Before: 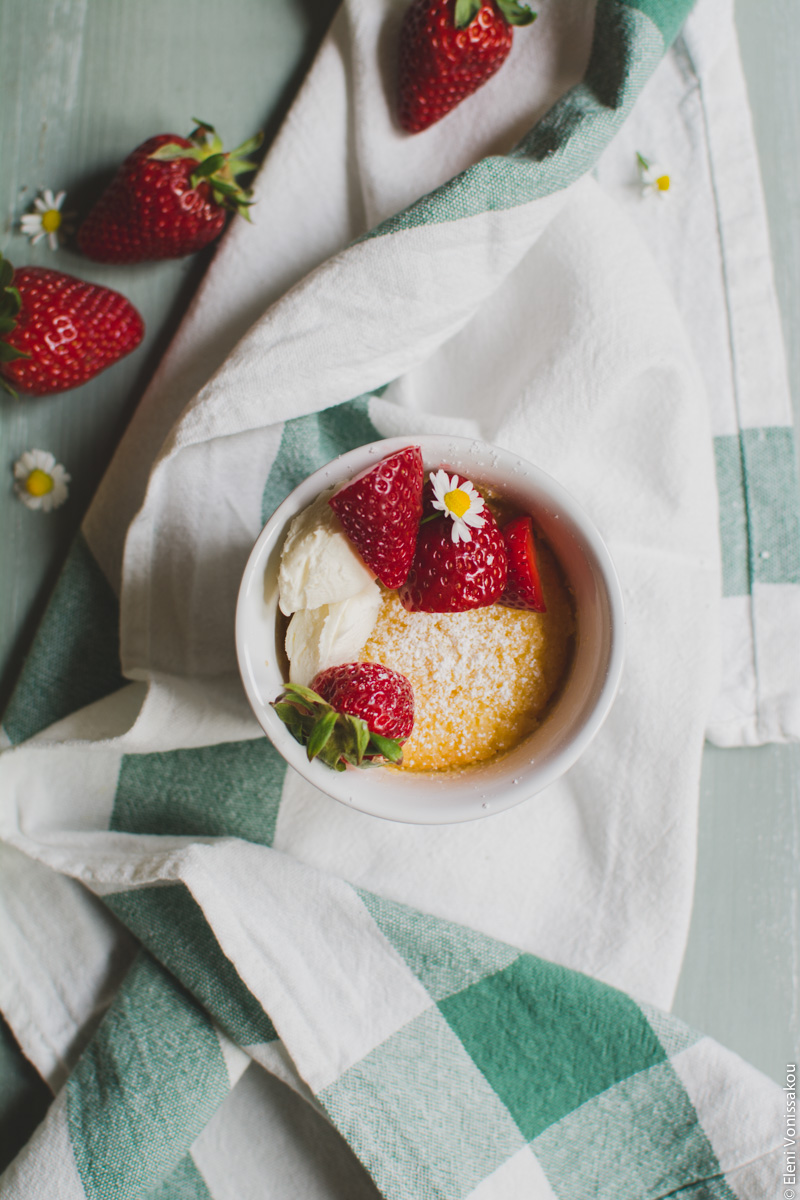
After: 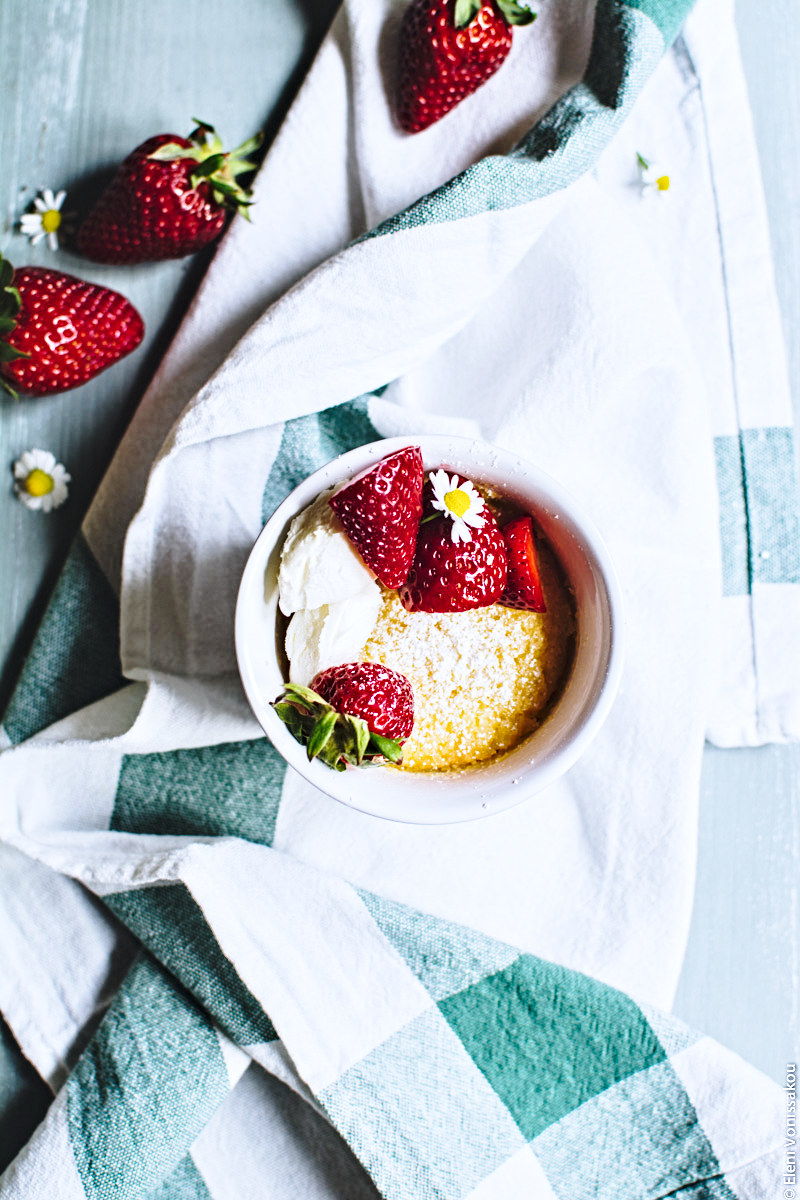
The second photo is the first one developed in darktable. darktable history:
base curve: curves: ch0 [(0, 0) (0.036, 0.037) (0.121, 0.228) (0.46, 0.76) (0.859, 0.983) (1, 1)], preserve colors none
contrast equalizer: octaves 7, y [[0.5, 0.542, 0.583, 0.625, 0.667, 0.708], [0.5 ×6], [0.5 ×6], [0 ×6], [0 ×6]]
white balance: red 0.948, green 1.02, blue 1.176
color correction: saturation 0.98
